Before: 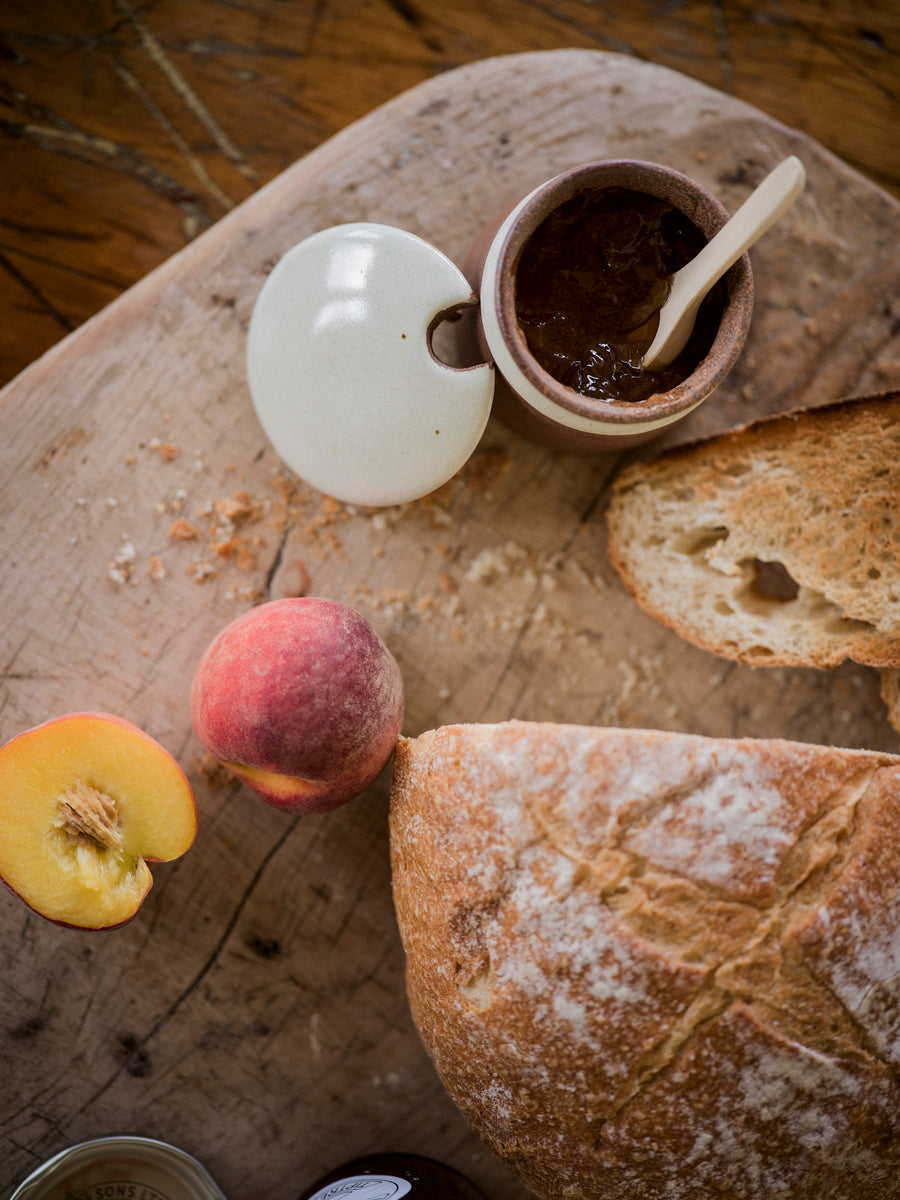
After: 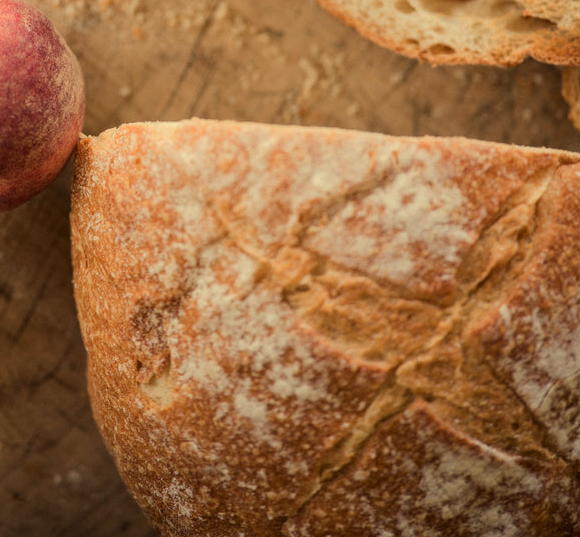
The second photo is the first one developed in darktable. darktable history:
crop and rotate: left 35.509%, top 50.238%, bottom 4.934%
white balance: red 1.08, blue 0.791
